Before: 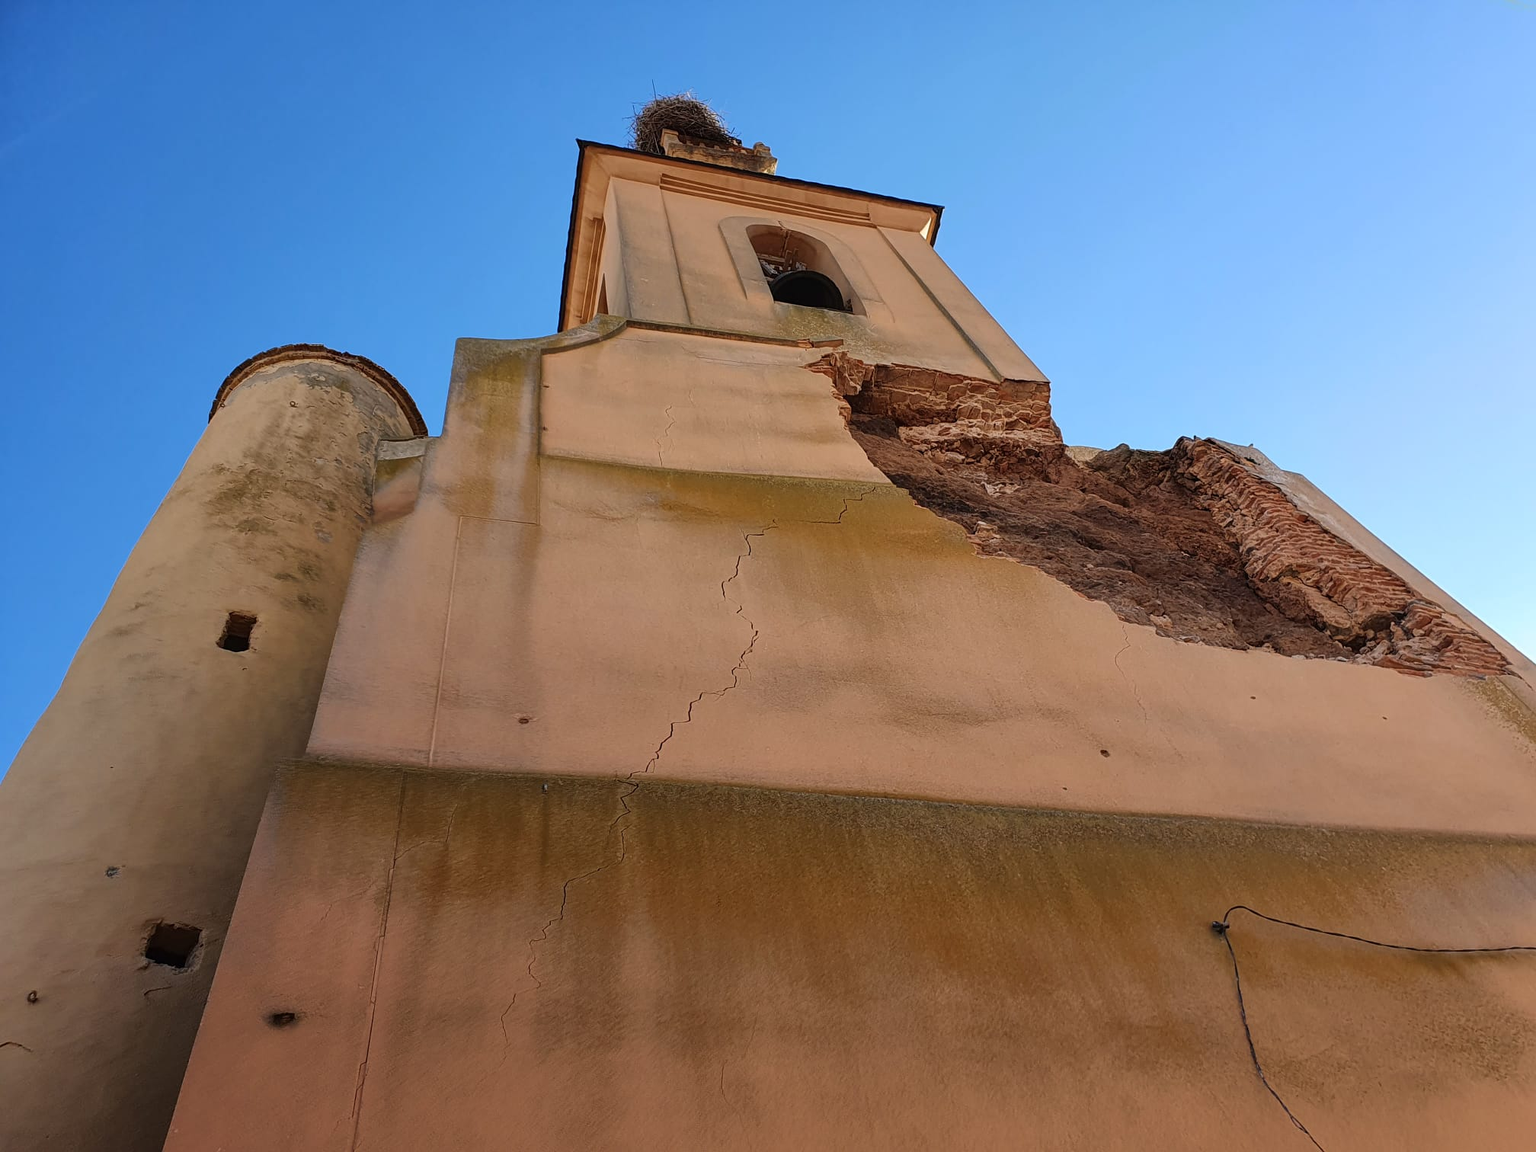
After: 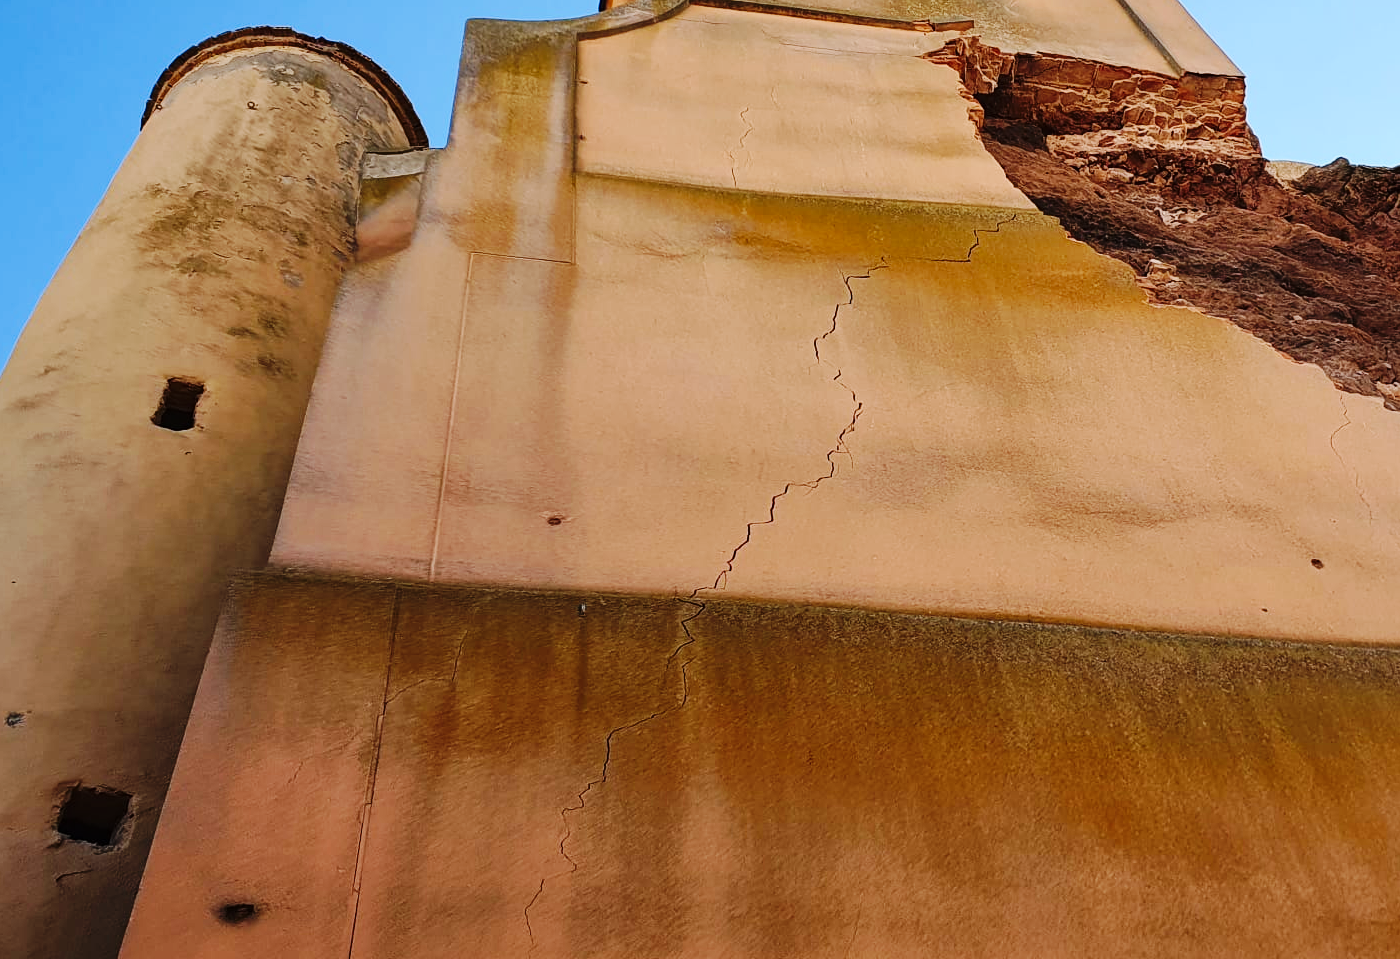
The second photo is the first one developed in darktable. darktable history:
base curve: curves: ch0 [(0, 0) (0.036, 0.025) (0.121, 0.166) (0.206, 0.329) (0.605, 0.79) (1, 1)], preserve colors none
crop: left 6.647%, top 28.167%, right 23.896%, bottom 8.347%
